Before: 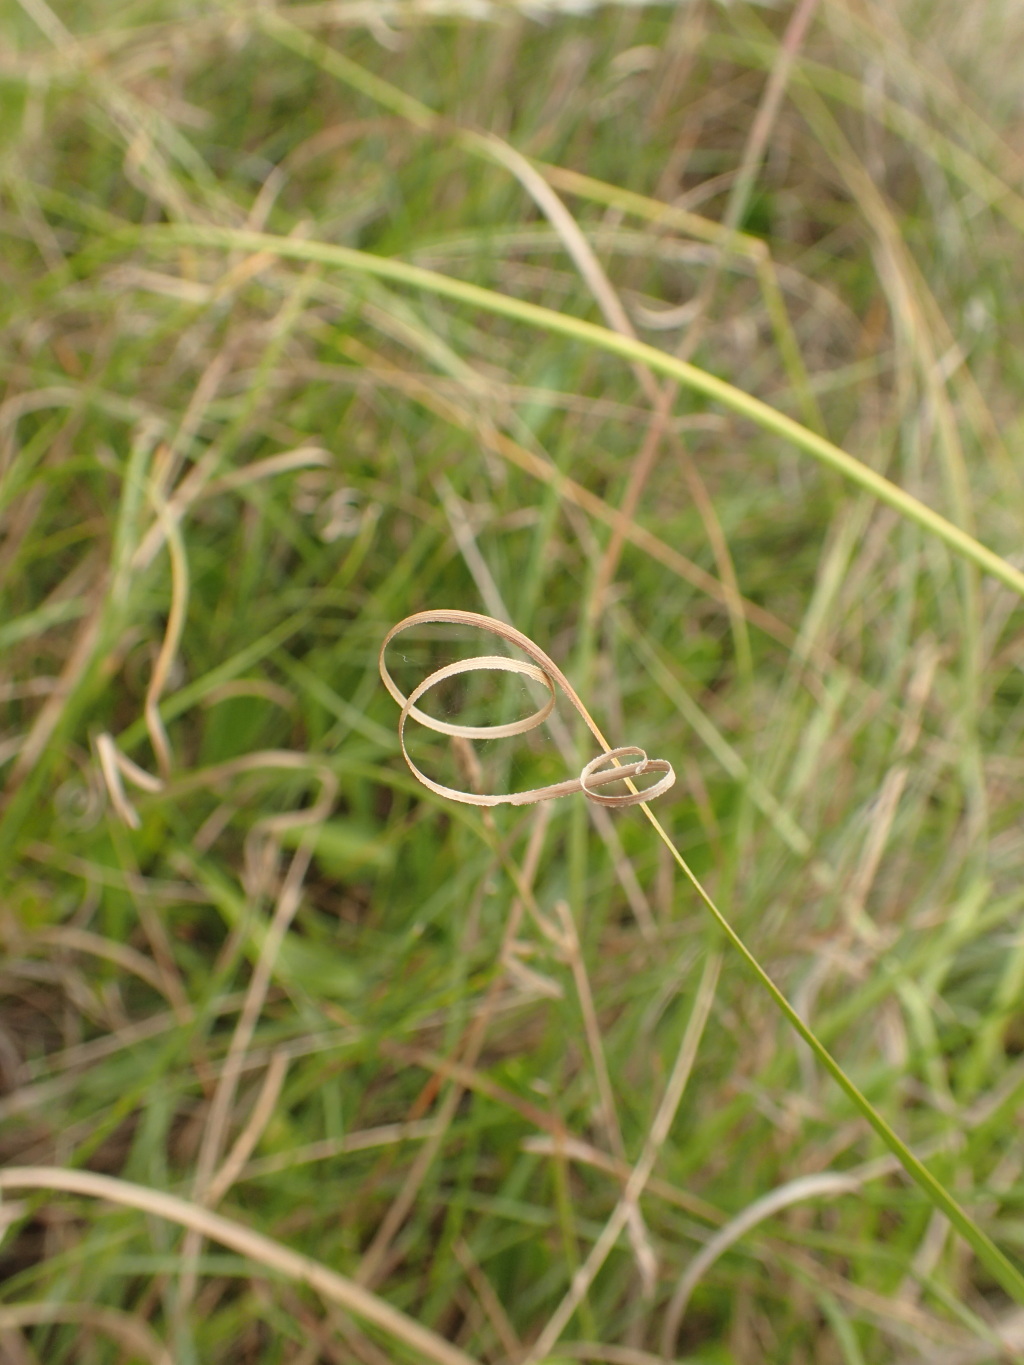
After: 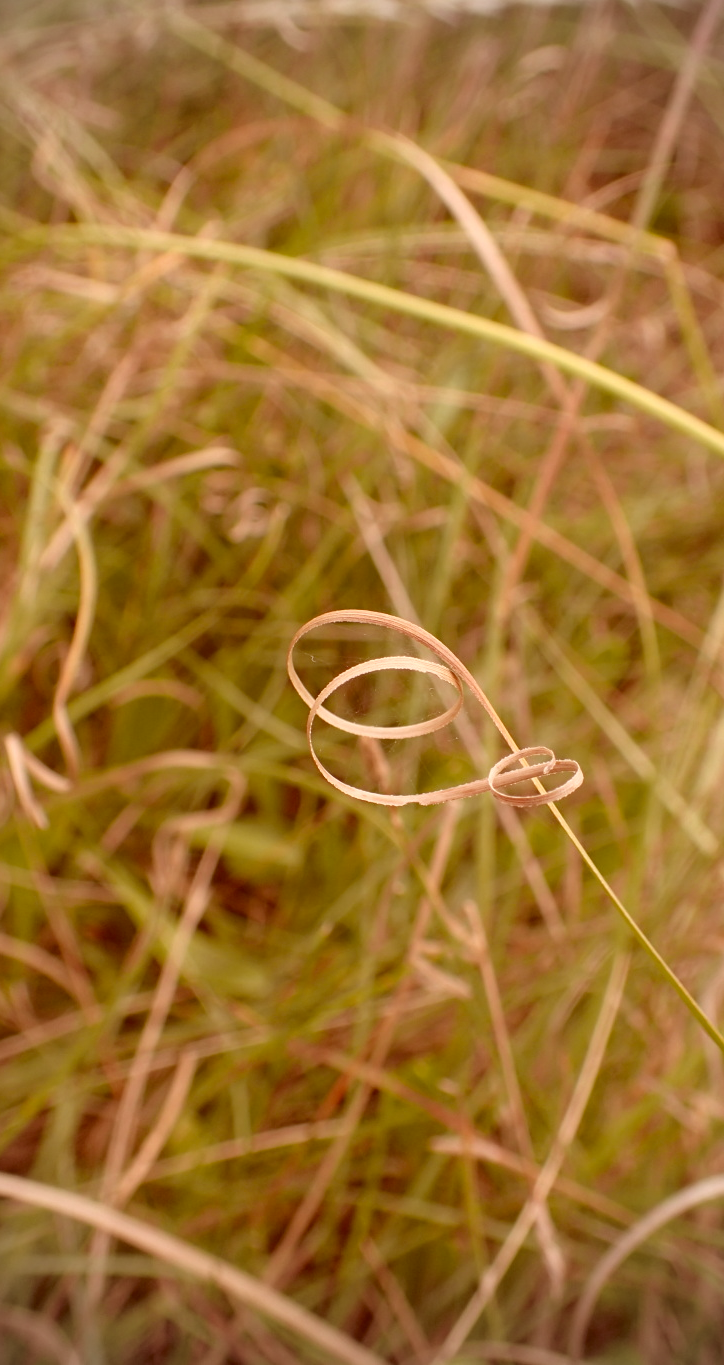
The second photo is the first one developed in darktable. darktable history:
color correction: highlights a* 9.03, highlights b* 8.71, shadows a* 40, shadows b* 40, saturation 0.8
crop and rotate: left 9.061%, right 20.142%
vignetting: fall-off start 79.88%
